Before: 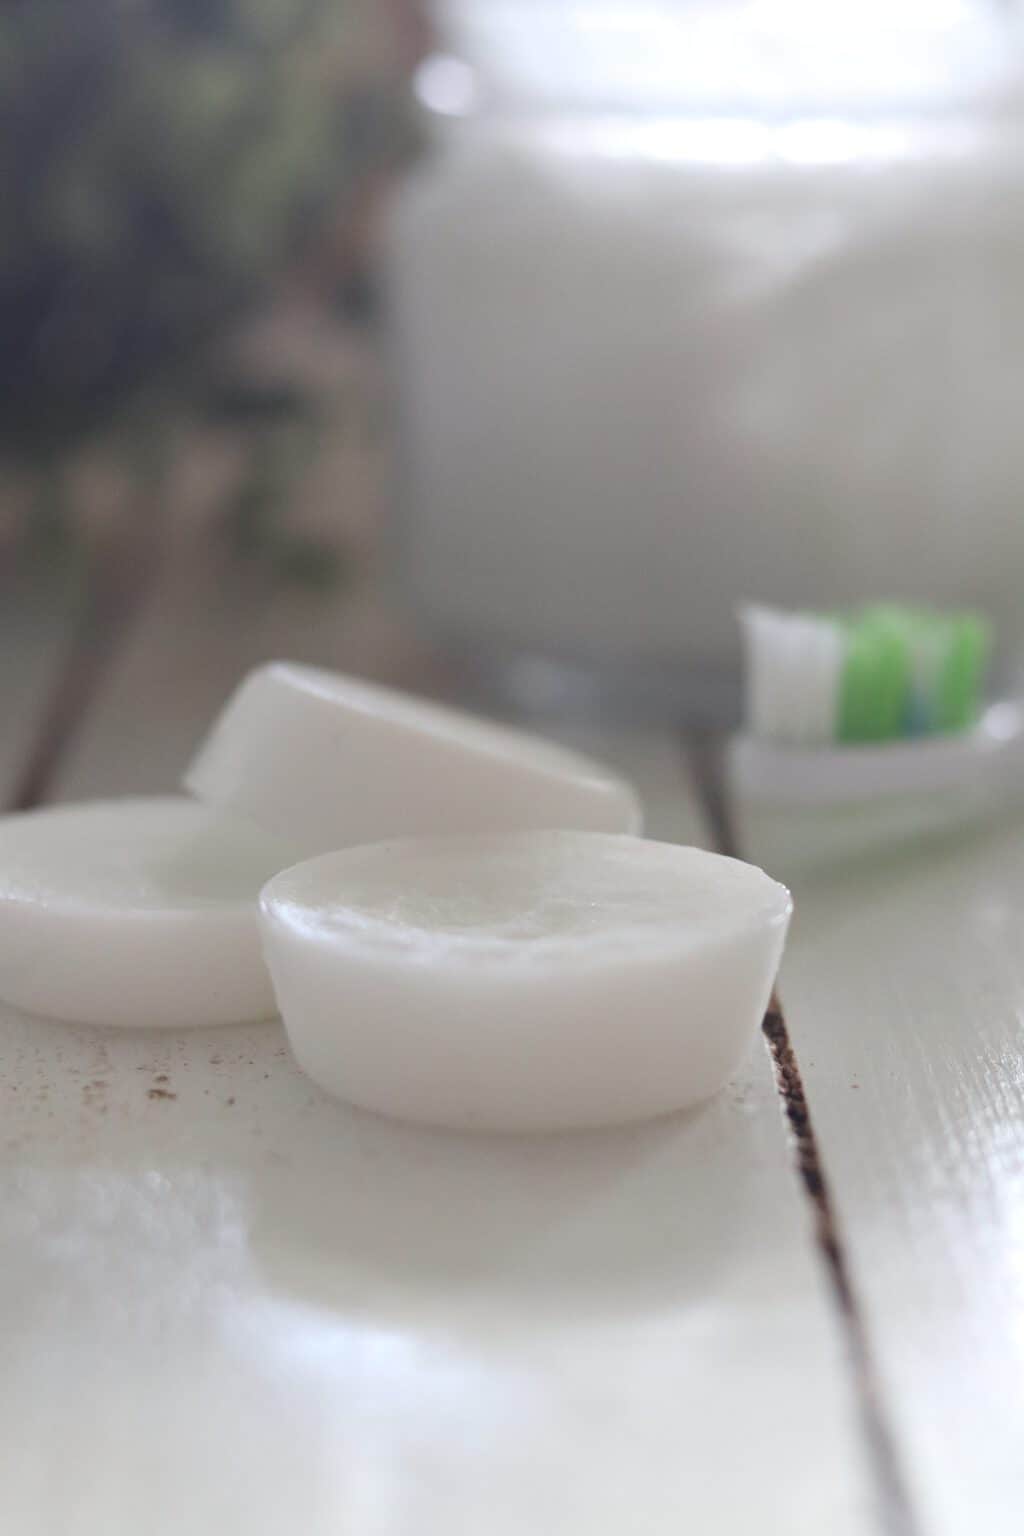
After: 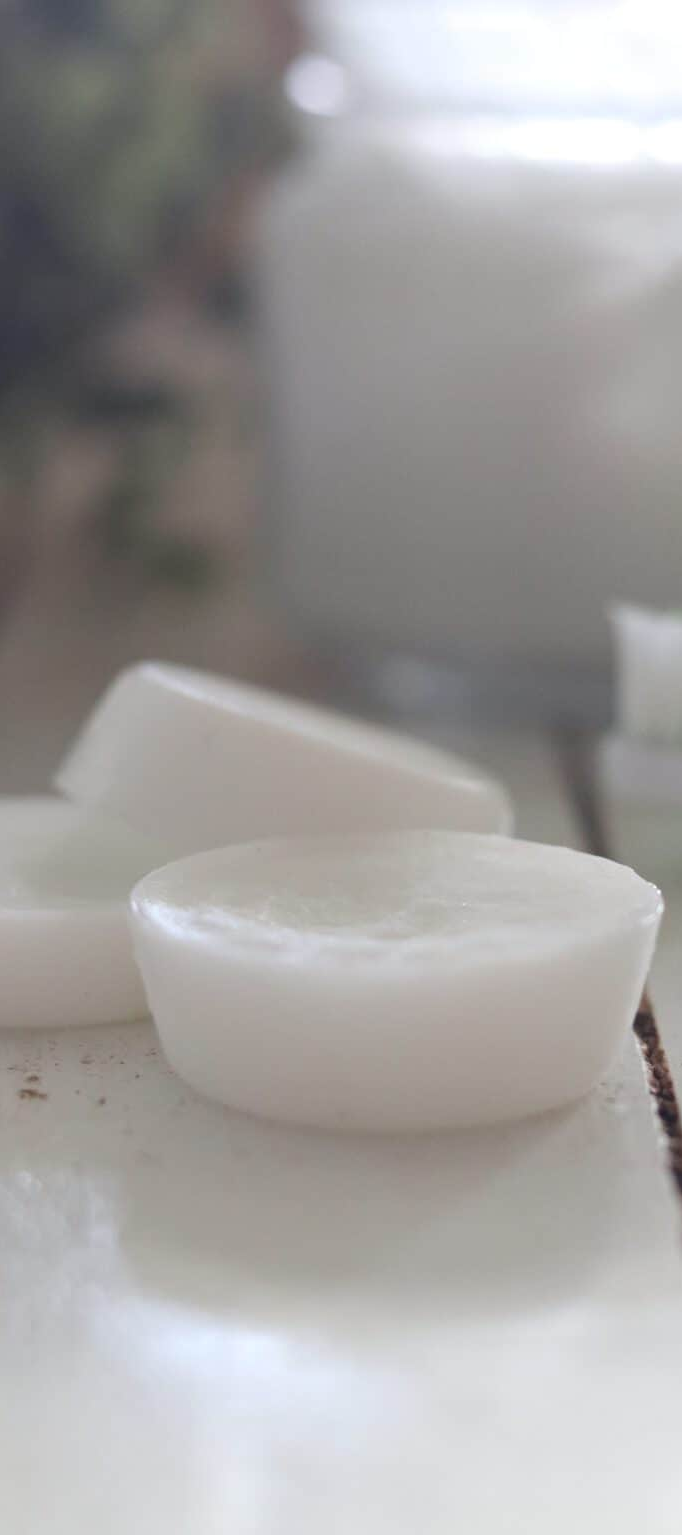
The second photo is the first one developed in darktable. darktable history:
exposure: black level correction 0, compensate exposure bias true, compensate highlight preservation false
crop and rotate: left 12.673%, right 20.66%
